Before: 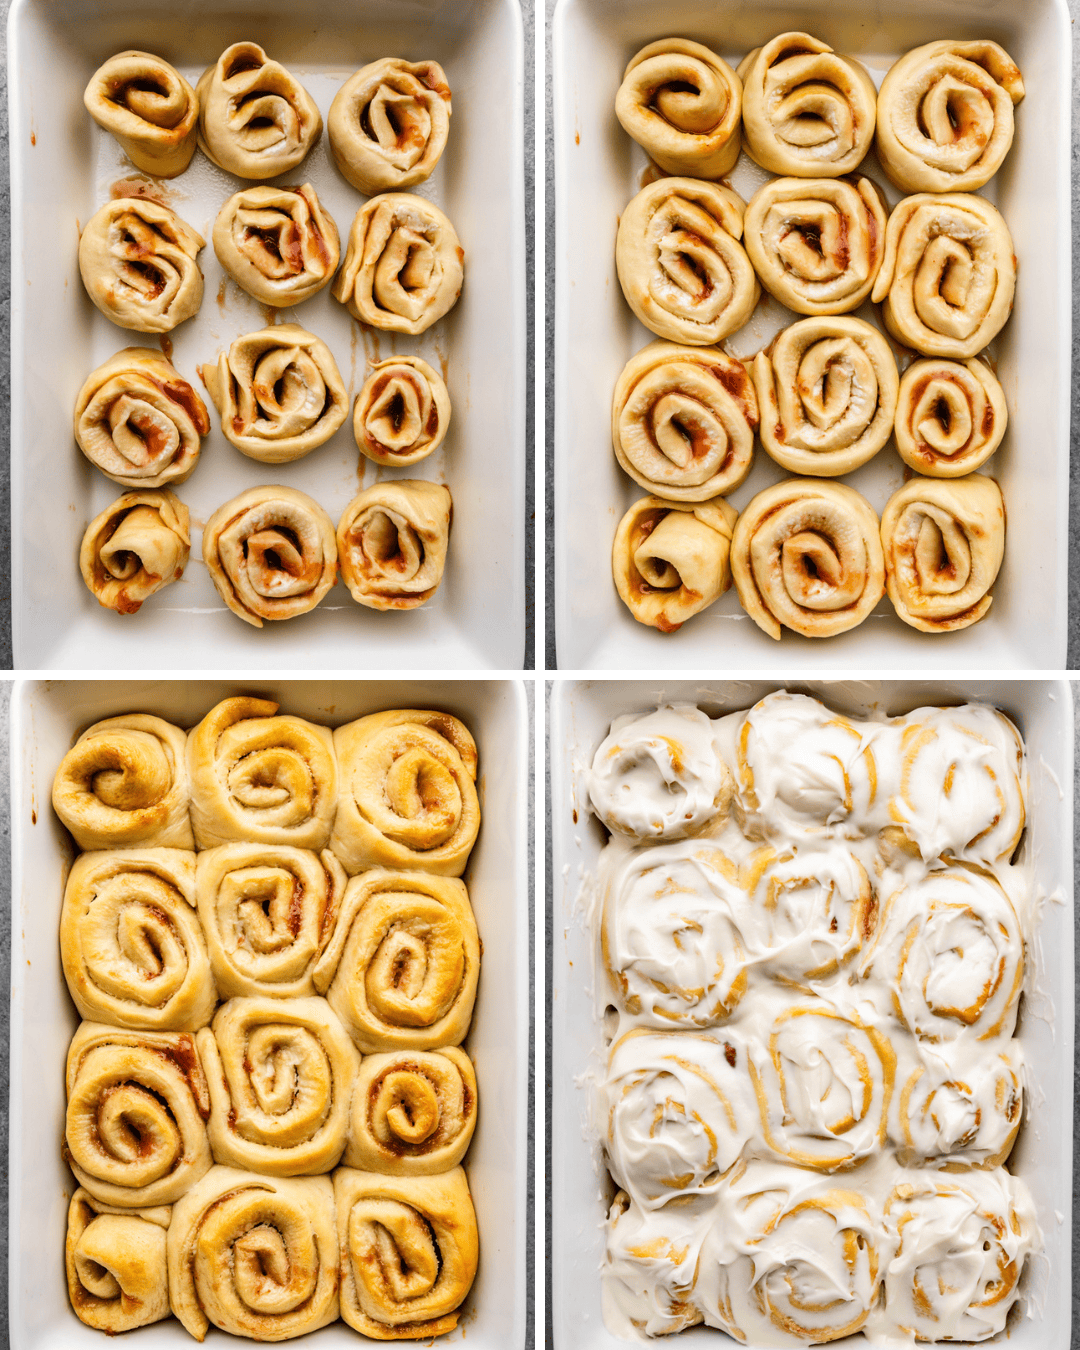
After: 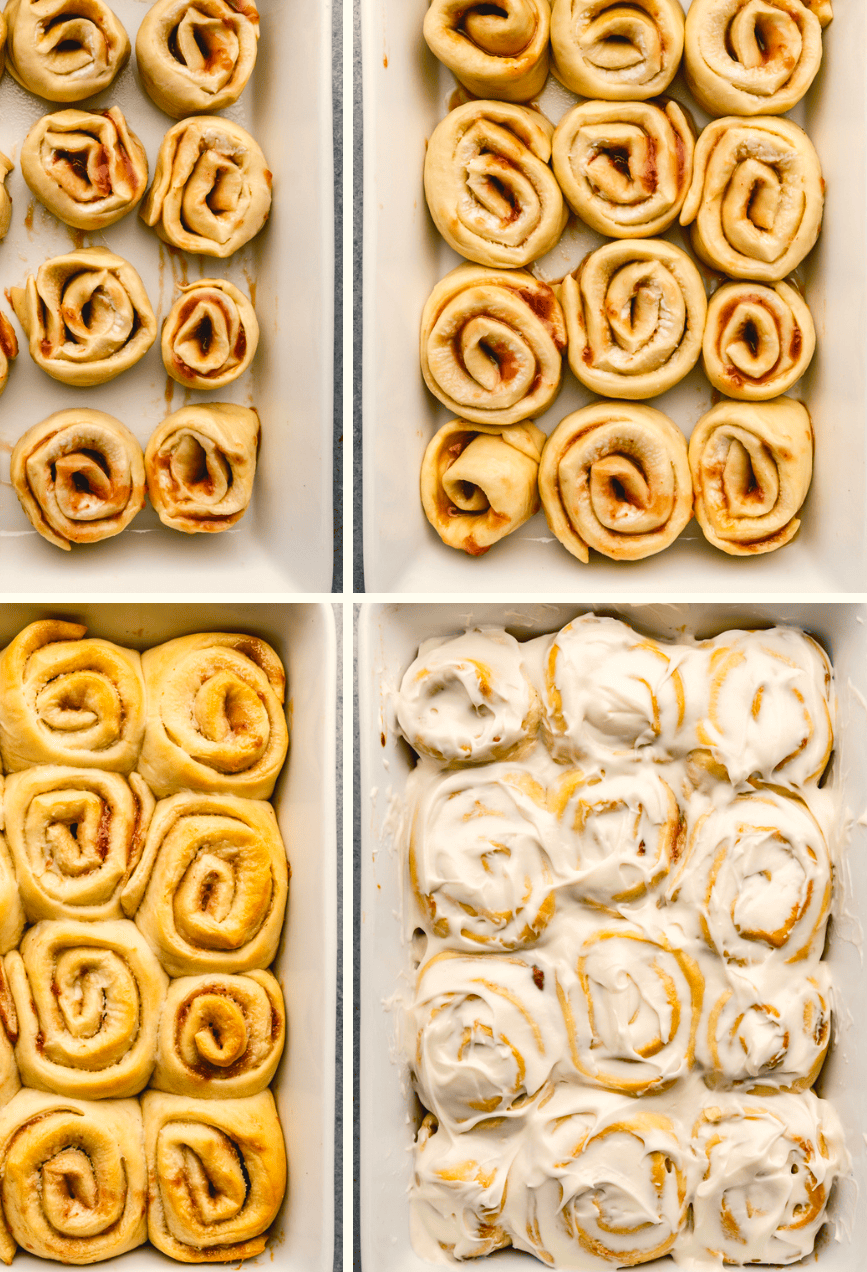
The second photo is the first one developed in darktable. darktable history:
color balance rgb: shadows lift › chroma 2%, shadows lift › hue 219.6°, power › hue 313.2°, highlights gain › chroma 3%, highlights gain › hue 75.6°, global offset › luminance 0.5%, perceptual saturation grading › global saturation 15.33%, perceptual saturation grading › highlights -19.33%, perceptual saturation grading › shadows 20%, global vibrance 20%
crop and rotate: left 17.959%, top 5.771%, right 1.742%
